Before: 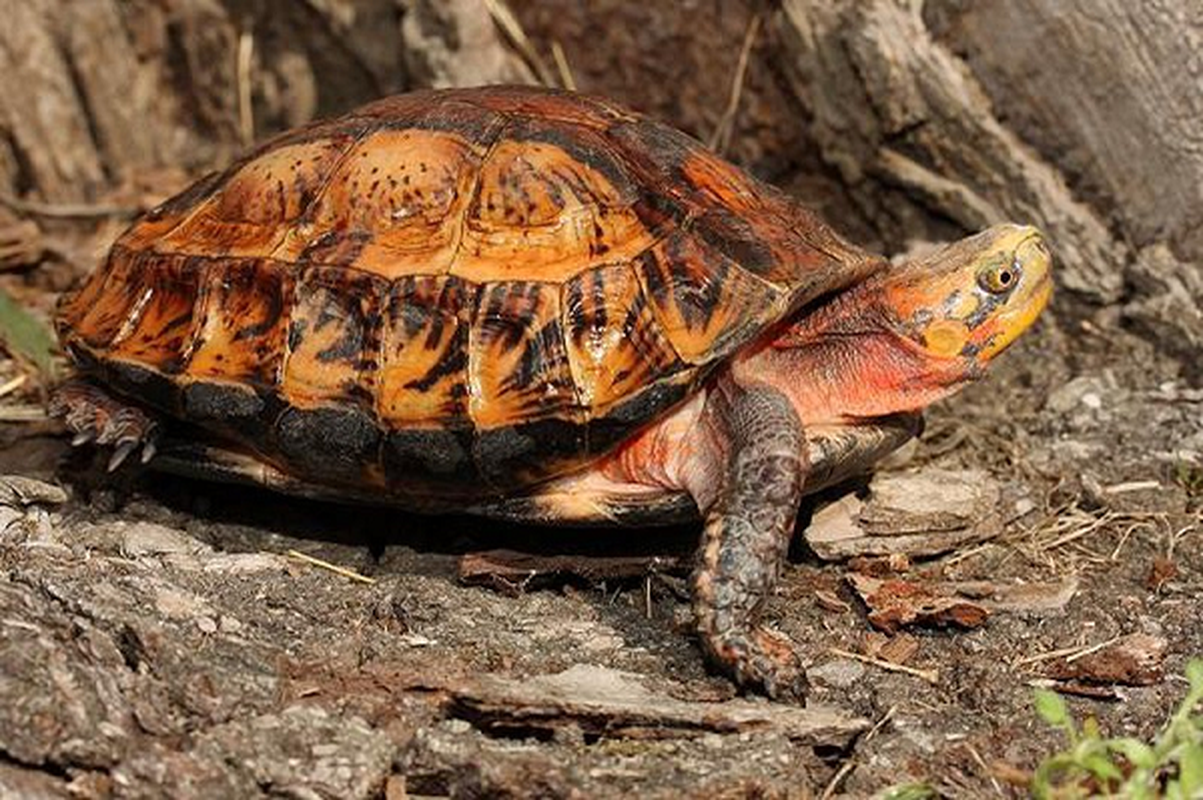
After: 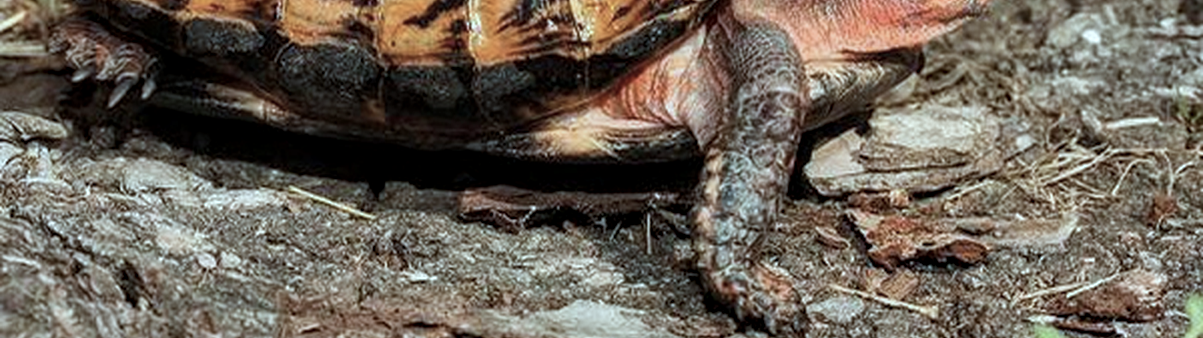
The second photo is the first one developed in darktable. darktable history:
velvia: on, module defaults
crop: top 45.595%, bottom 12.108%
color correction: highlights a* -12.61, highlights b* -17.61, saturation 0.707
local contrast: on, module defaults
